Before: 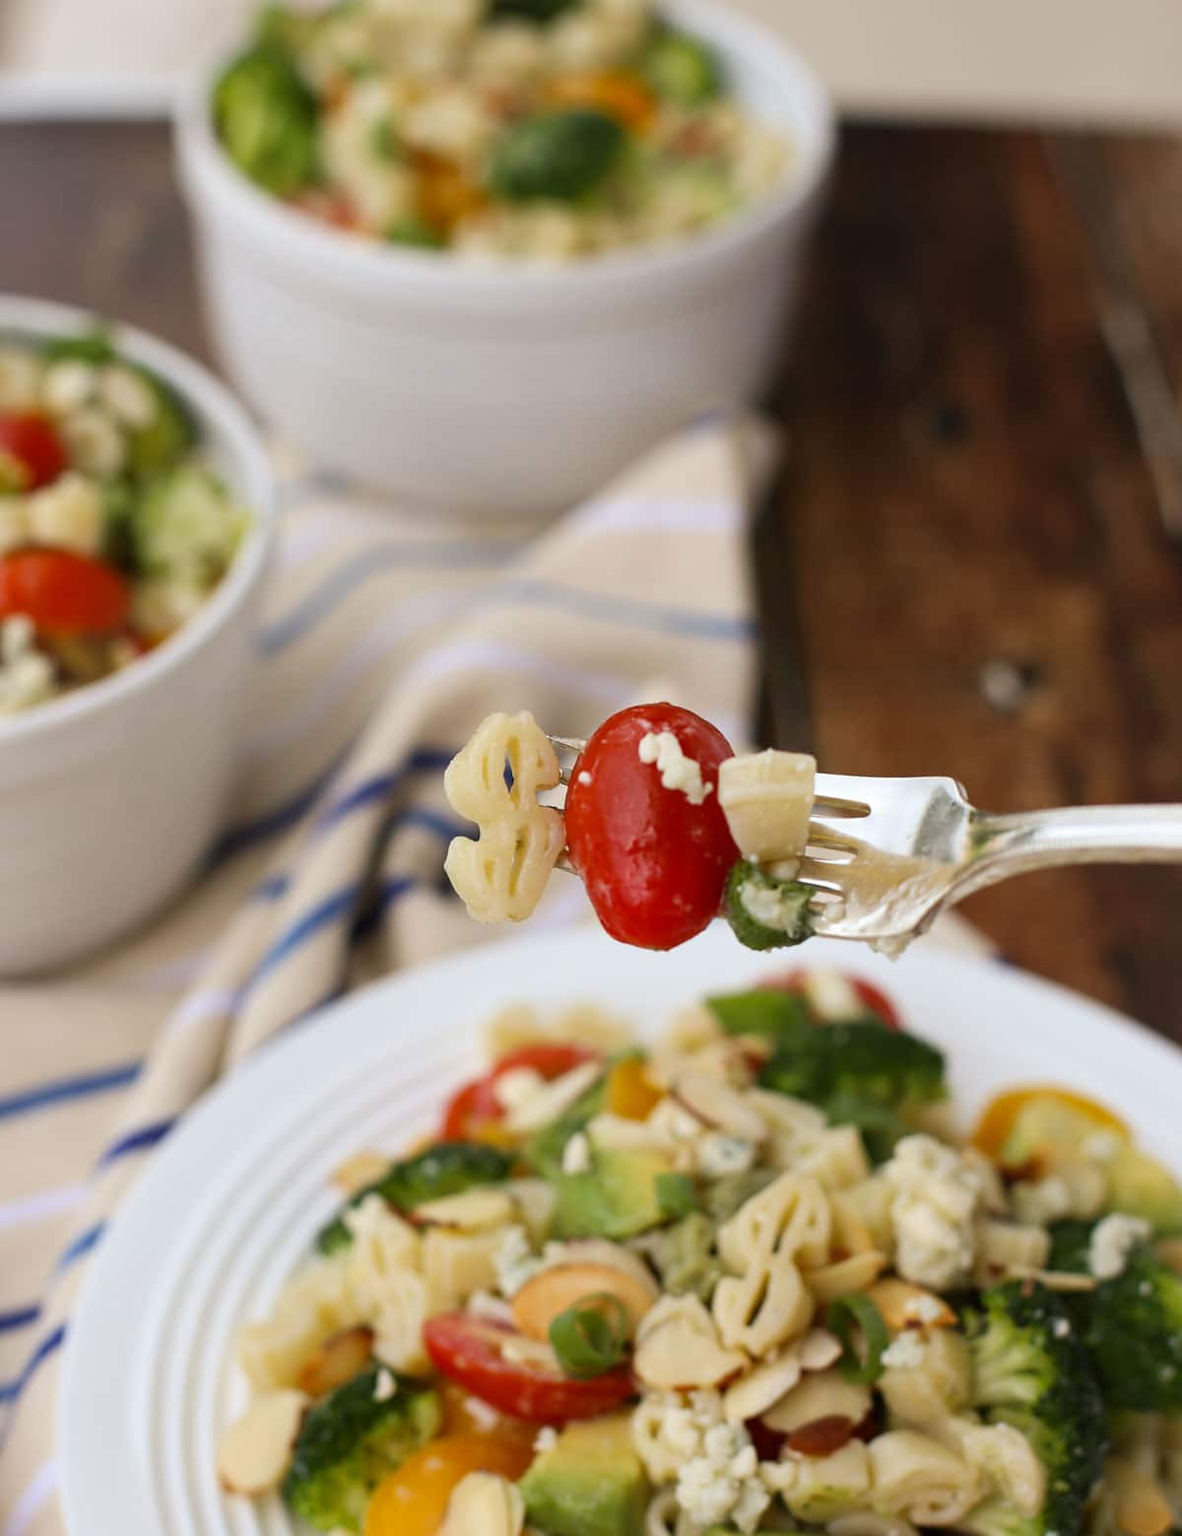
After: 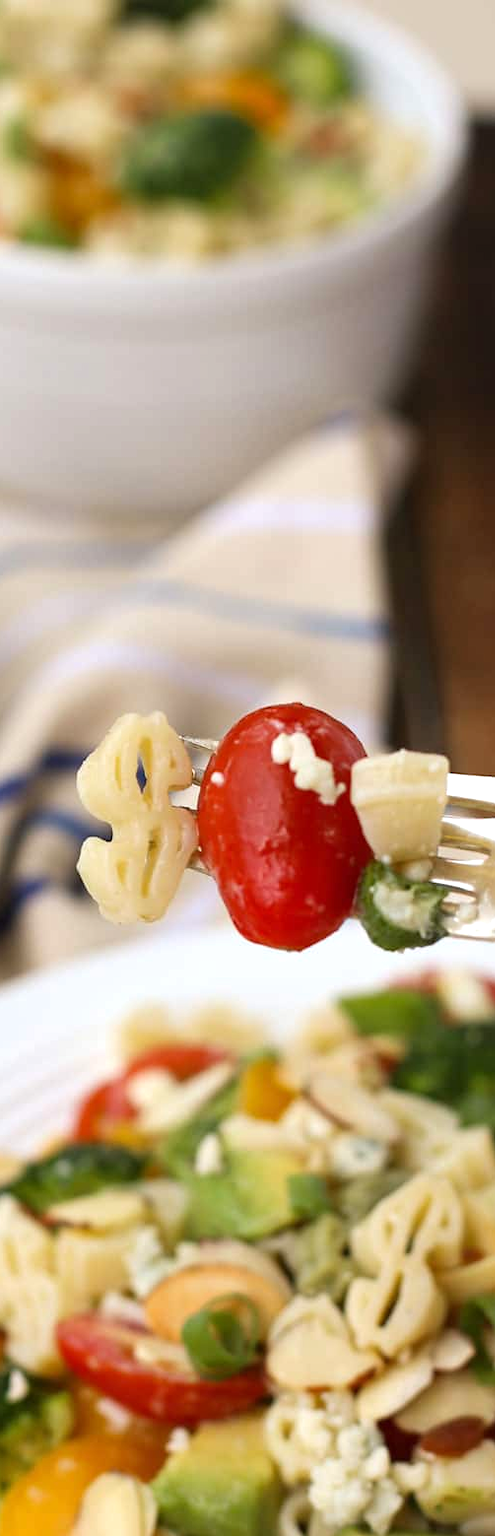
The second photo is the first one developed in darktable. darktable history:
crop: left 31.132%, right 26.905%
exposure: exposure 0.344 EV, compensate highlight preservation false
